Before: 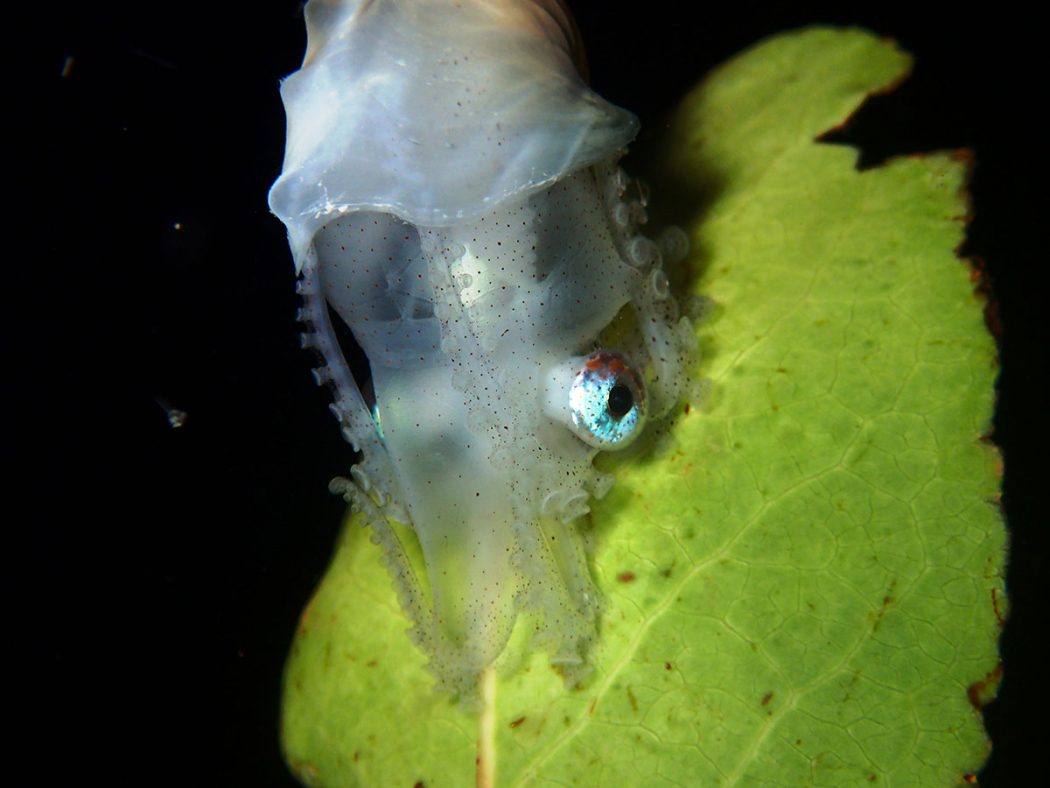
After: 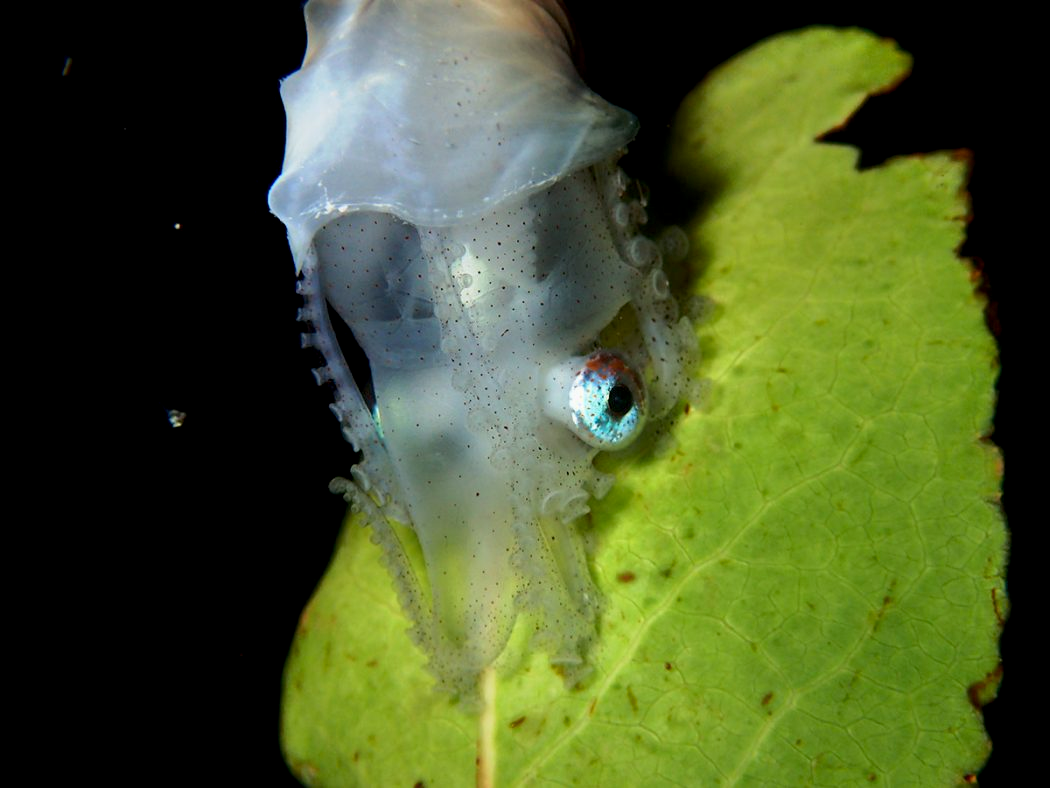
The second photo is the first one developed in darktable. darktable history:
shadows and highlights: shadows 43.71, white point adjustment -1.46, soften with gaussian
exposure: black level correction 0.005, exposure 0.001 EV, compensate highlight preservation false
